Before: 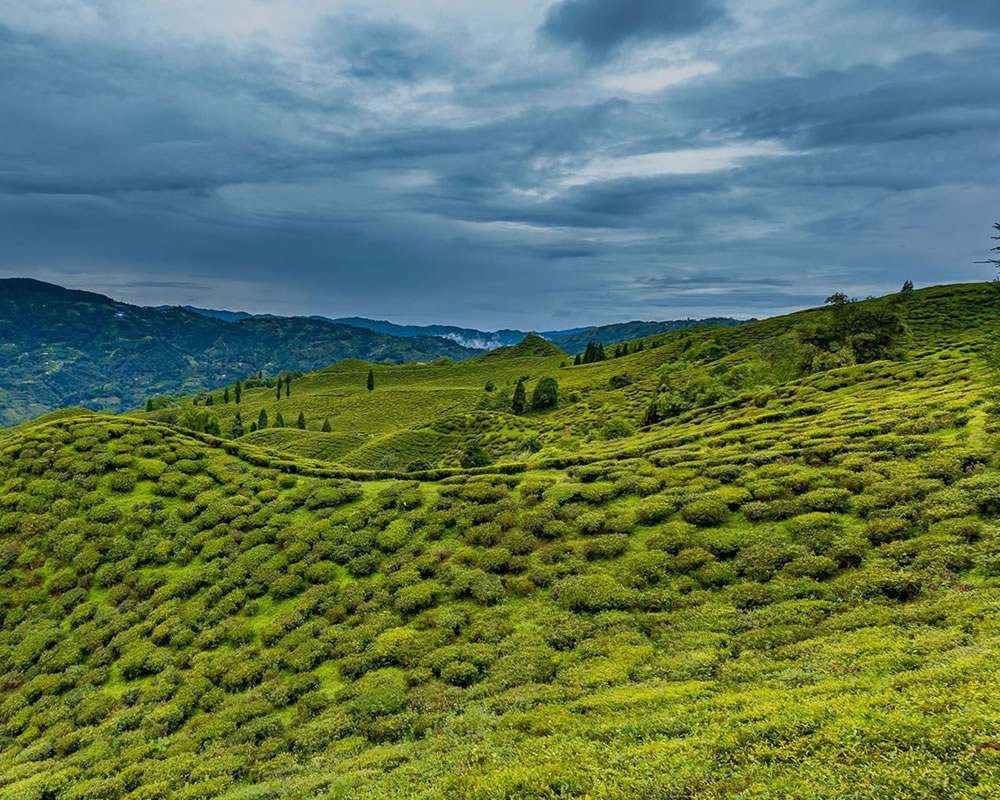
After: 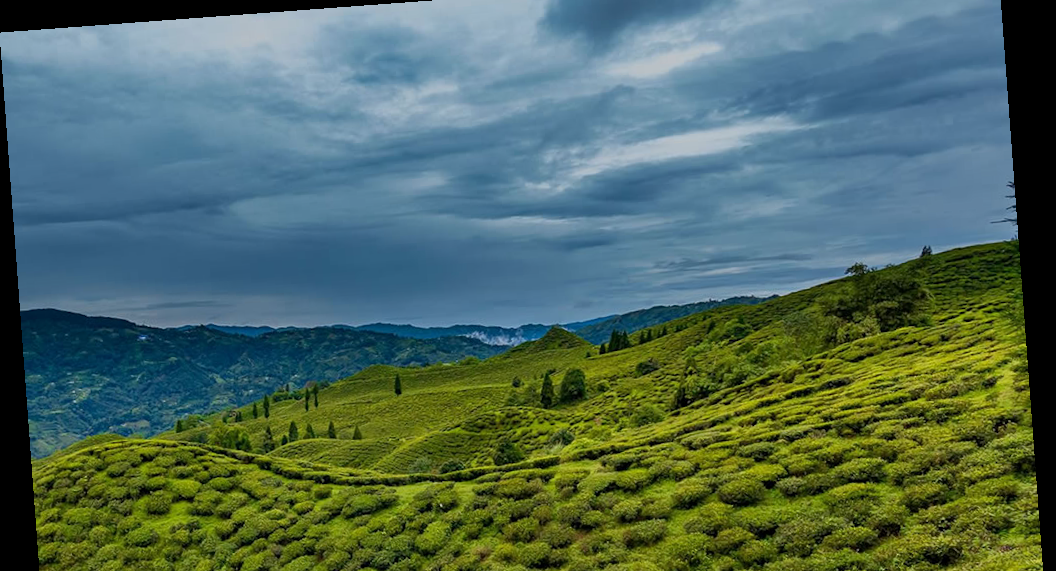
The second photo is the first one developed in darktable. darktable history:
crop and rotate: top 4.848%, bottom 29.503%
exposure: black level correction 0.001, exposure -0.125 EV, compensate exposure bias true, compensate highlight preservation false
rotate and perspective: rotation -4.25°, automatic cropping off
